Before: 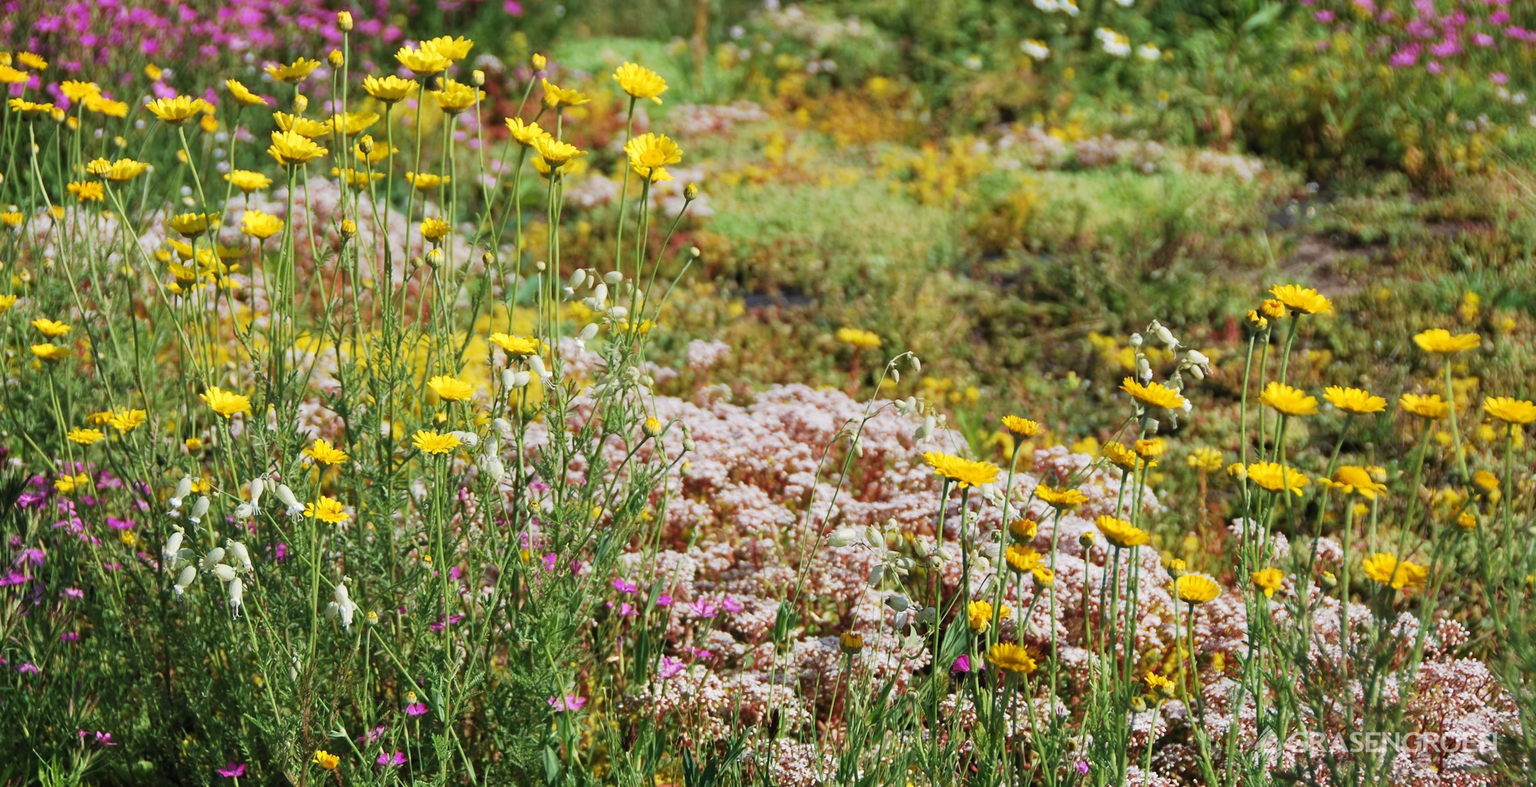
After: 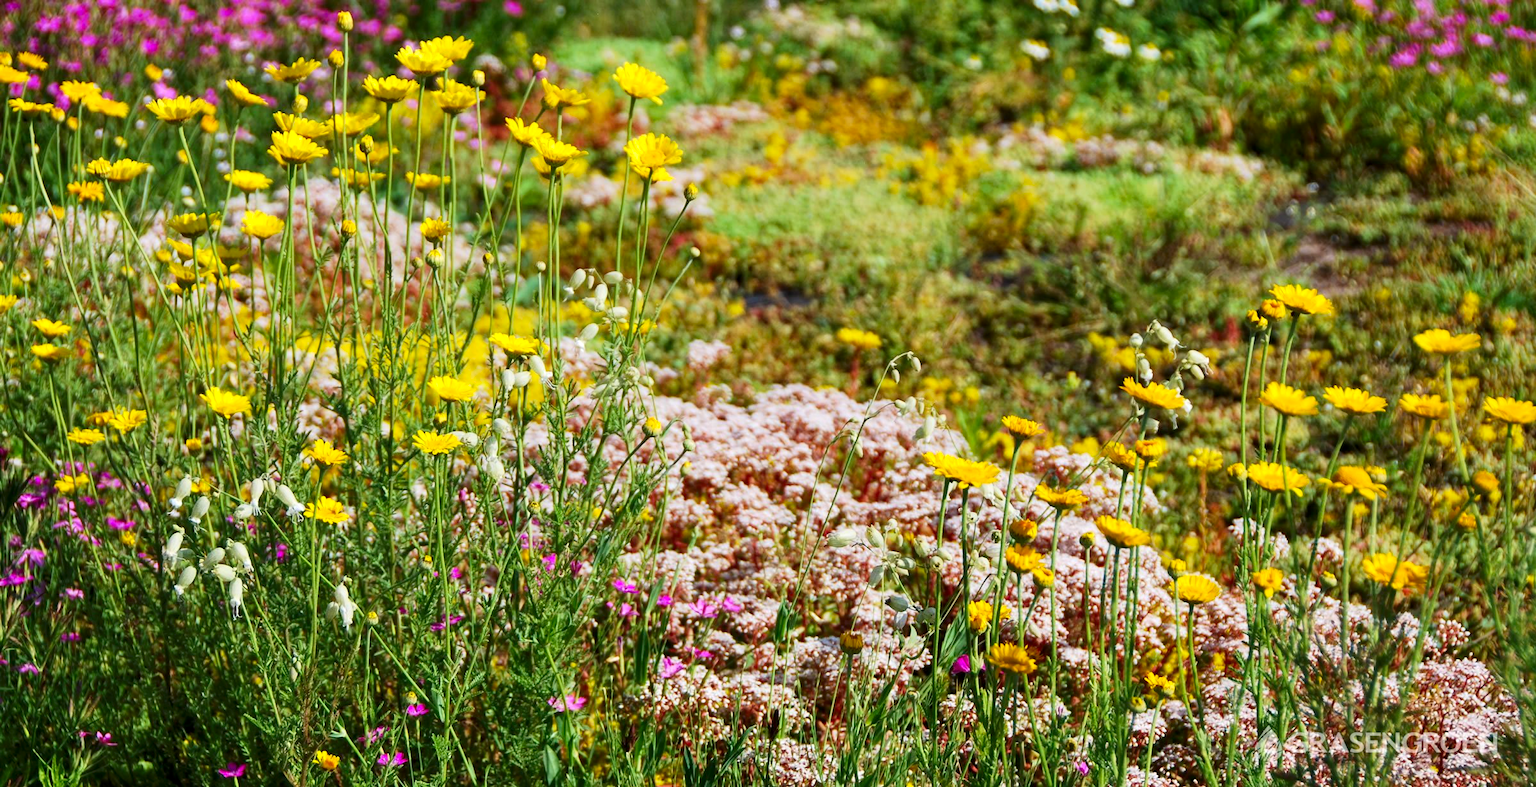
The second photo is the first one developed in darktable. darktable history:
local contrast: highlights 100%, shadows 100%, detail 120%, midtone range 0.2
contrast brightness saturation: contrast 0.16, saturation 0.32
